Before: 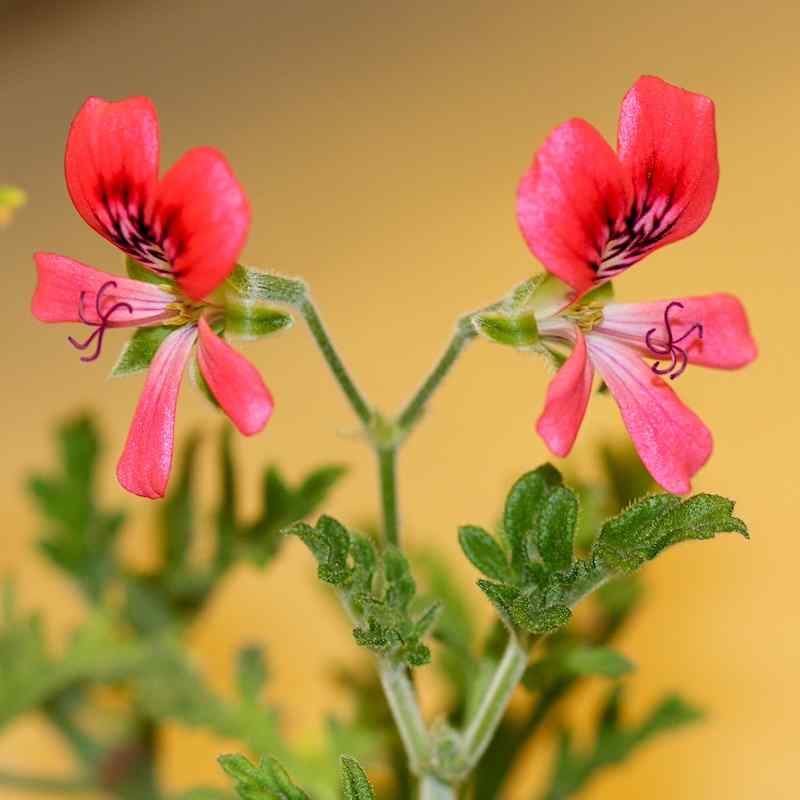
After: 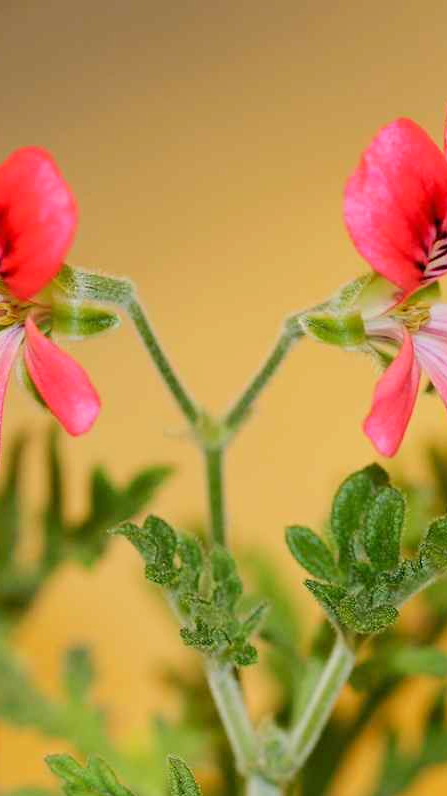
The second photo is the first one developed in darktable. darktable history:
base curve: curves: ch0 [(0, 0) (0.235, 0.266) (0.503, 0.496) (0.786, 0.72) (1, 1)]
crop: left 21.674%, right 22.086%
